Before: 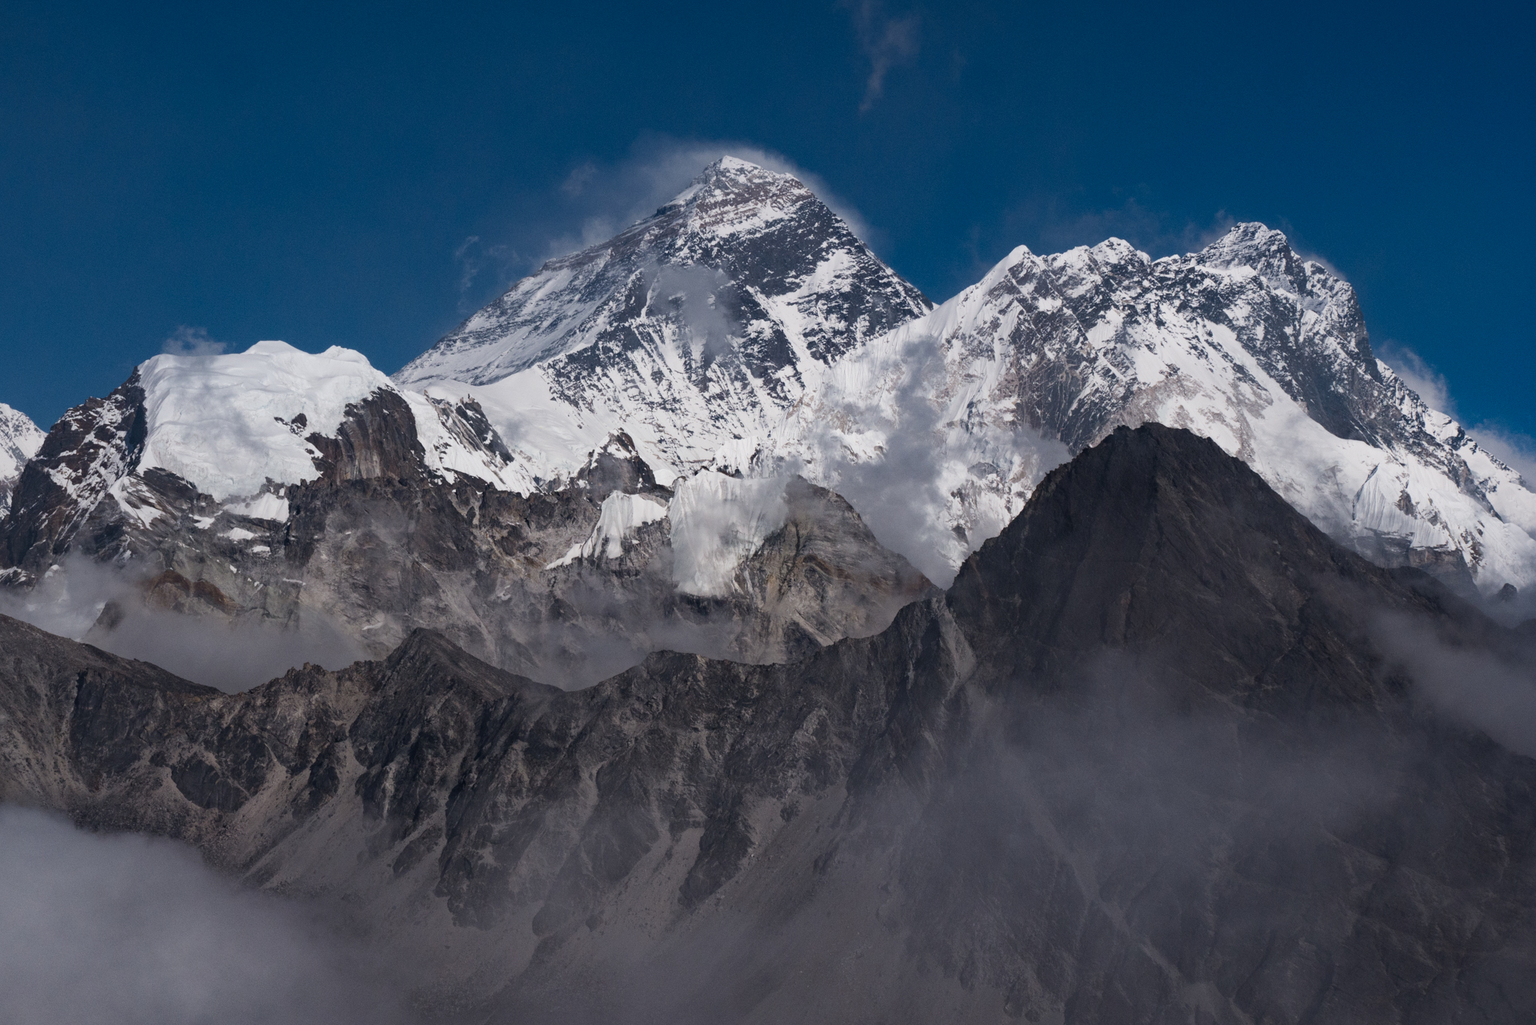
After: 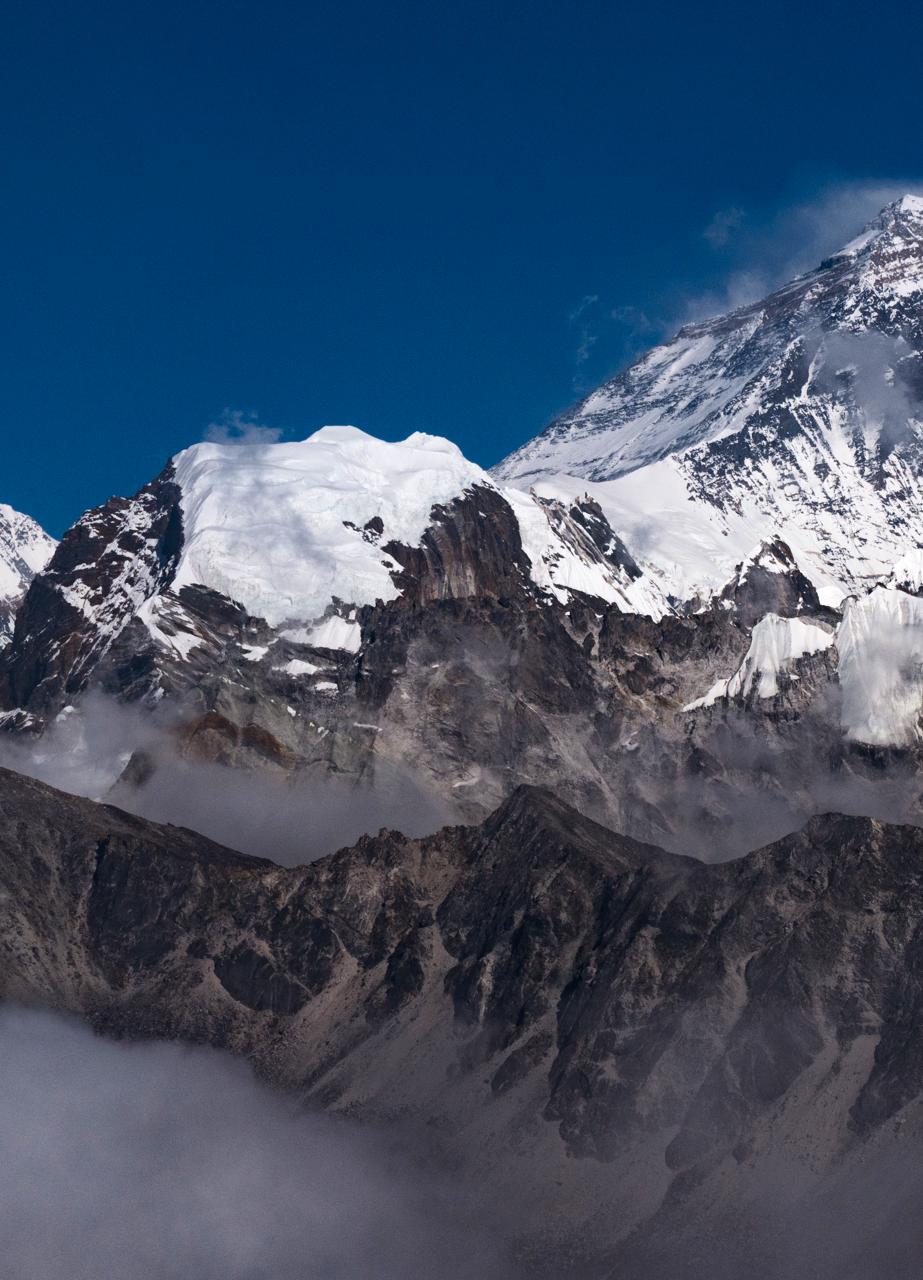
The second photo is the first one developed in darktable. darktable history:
tone equalizer: -8 EV -0.456 EV, -7 EV -0.363 EV, -6 EV -0.324 EV, -5 EV -0.198 EV, -3 EV 0.188 EV, -2 EV 0.354 EV, -1 EV 0.403 EV, +0 EV 0.435 EV, edges refinement/feathering 500, mask exposure compensation -1.57 EV, preserve details no
crop and rotate: left 0.048%, top 0%, right 51.856%
contrast brightness saturation: brightness -0.028, saturation 0.349
